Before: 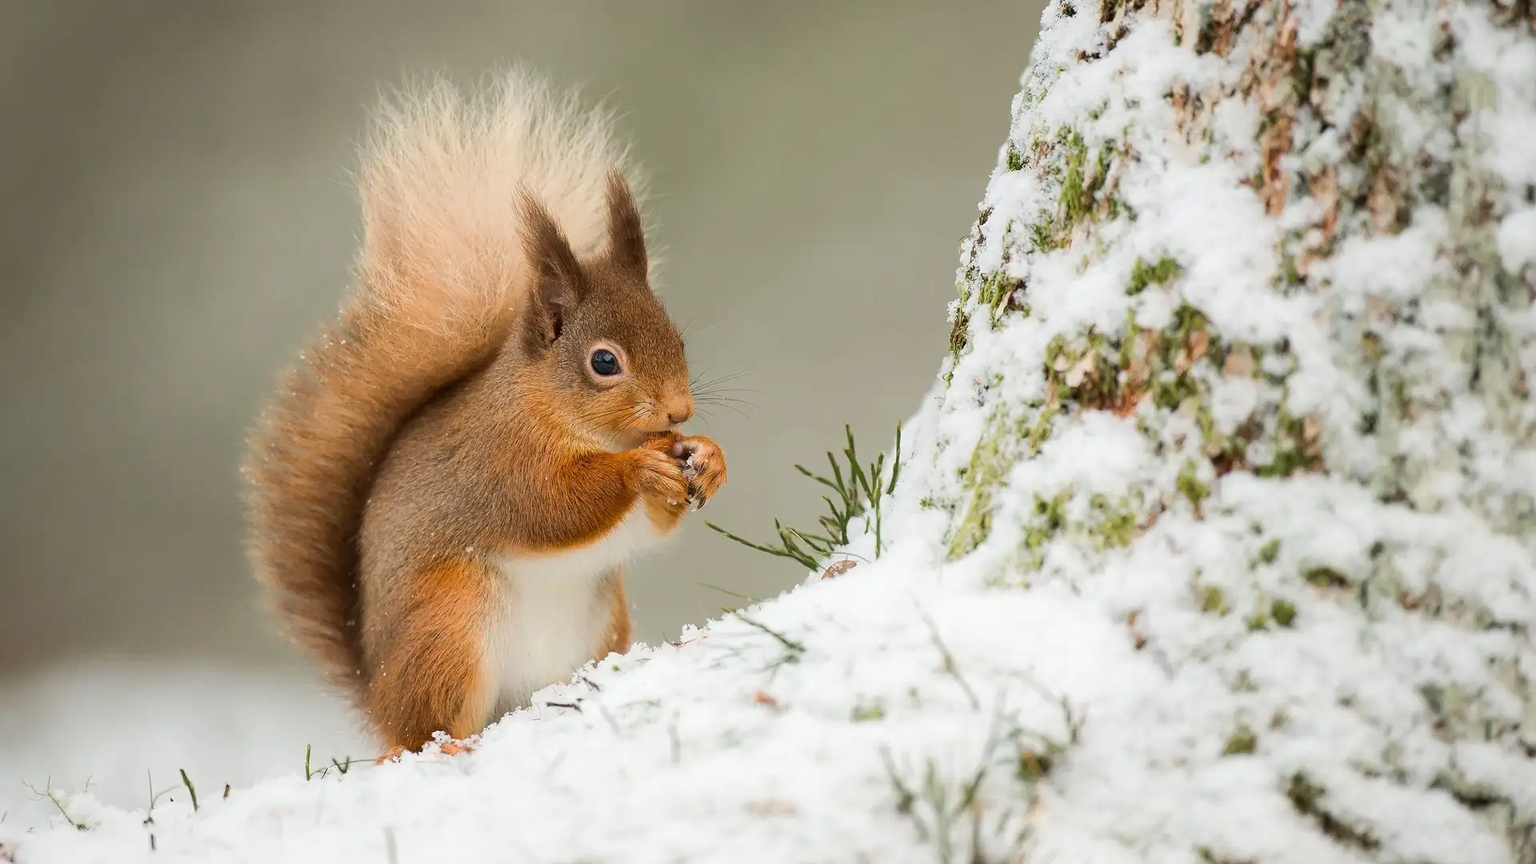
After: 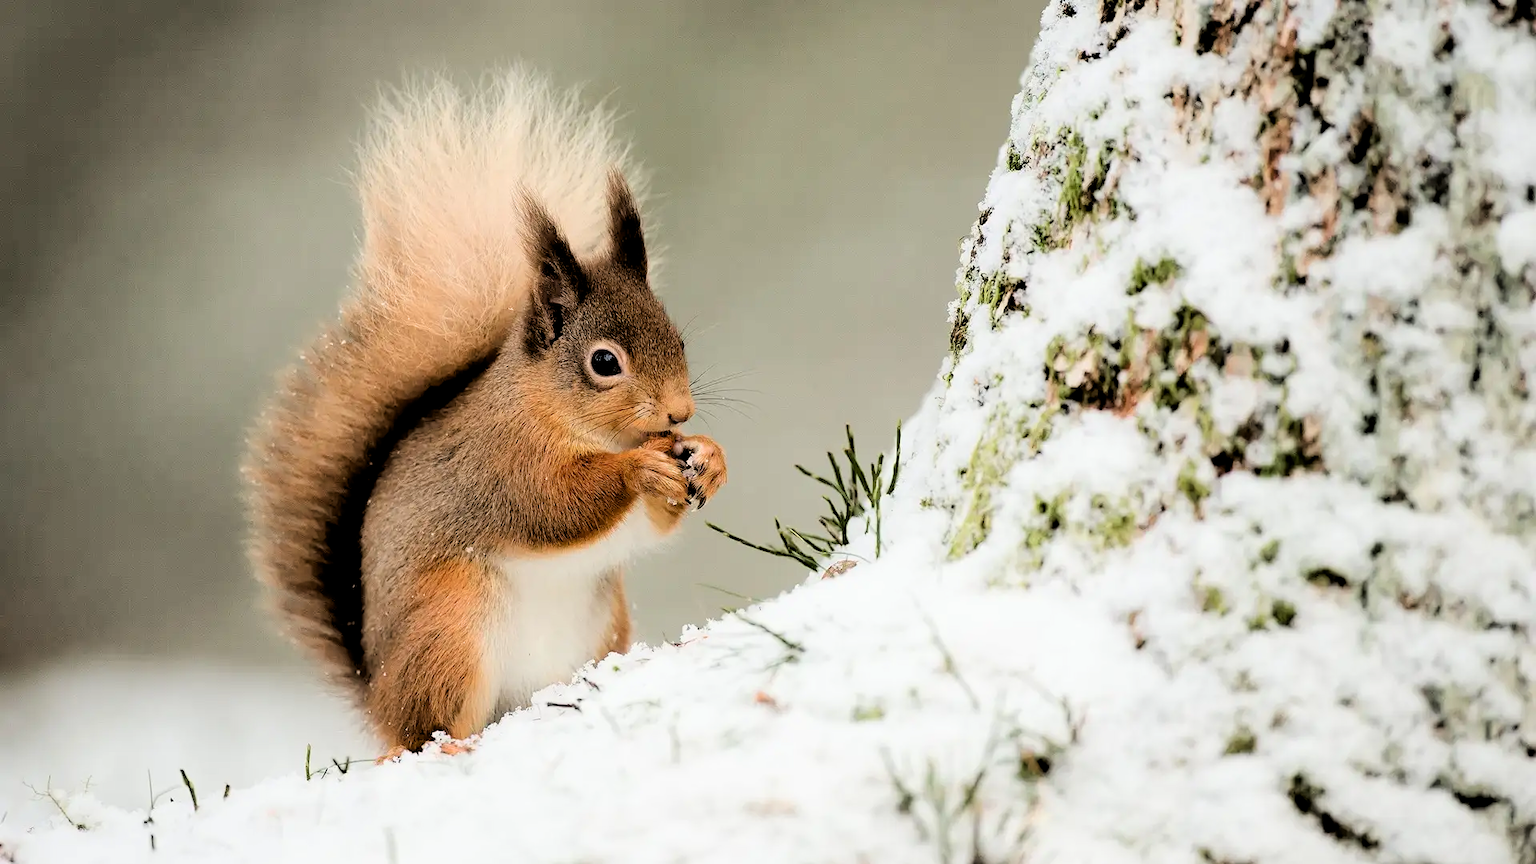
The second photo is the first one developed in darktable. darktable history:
color correction: highlights b* 0.053
filmic rgb: middle gray luminance 13.3%, black relative exposure -2.04 EV, white relative exposure 3.07 EV, target black luminance 0%, hardness 1.8, latitude 58.36%, contrast 1.724, highlights saturation mix 6.06%, shadows ↔ highlights balance -37.21%, color science v6 (2022)
